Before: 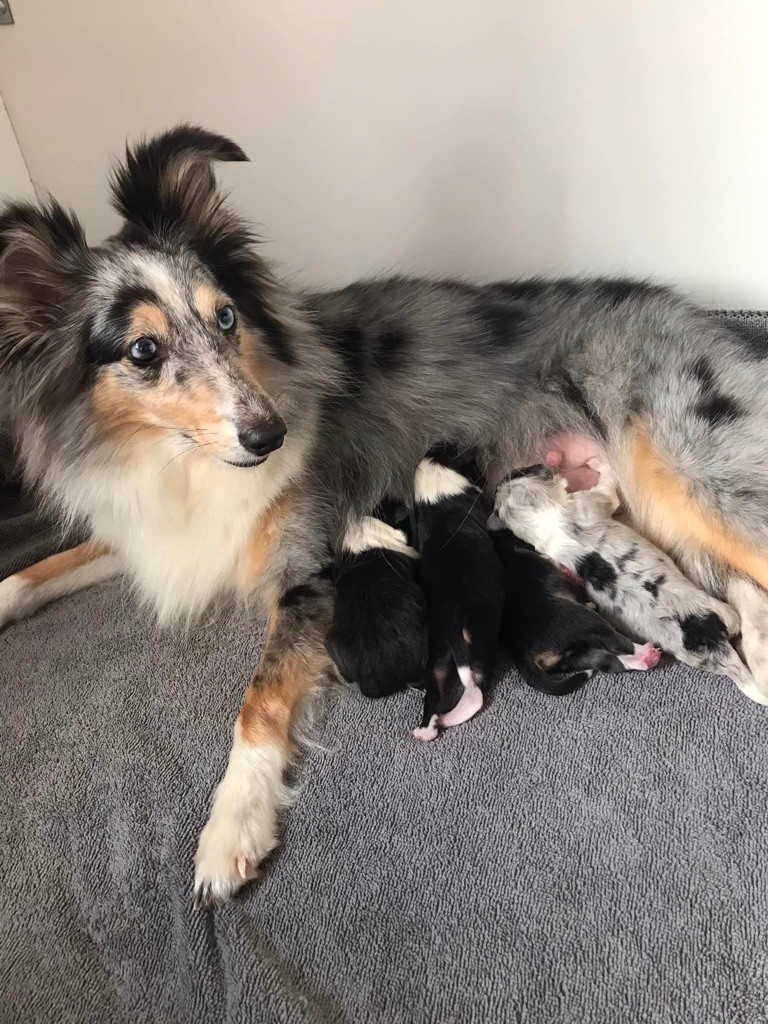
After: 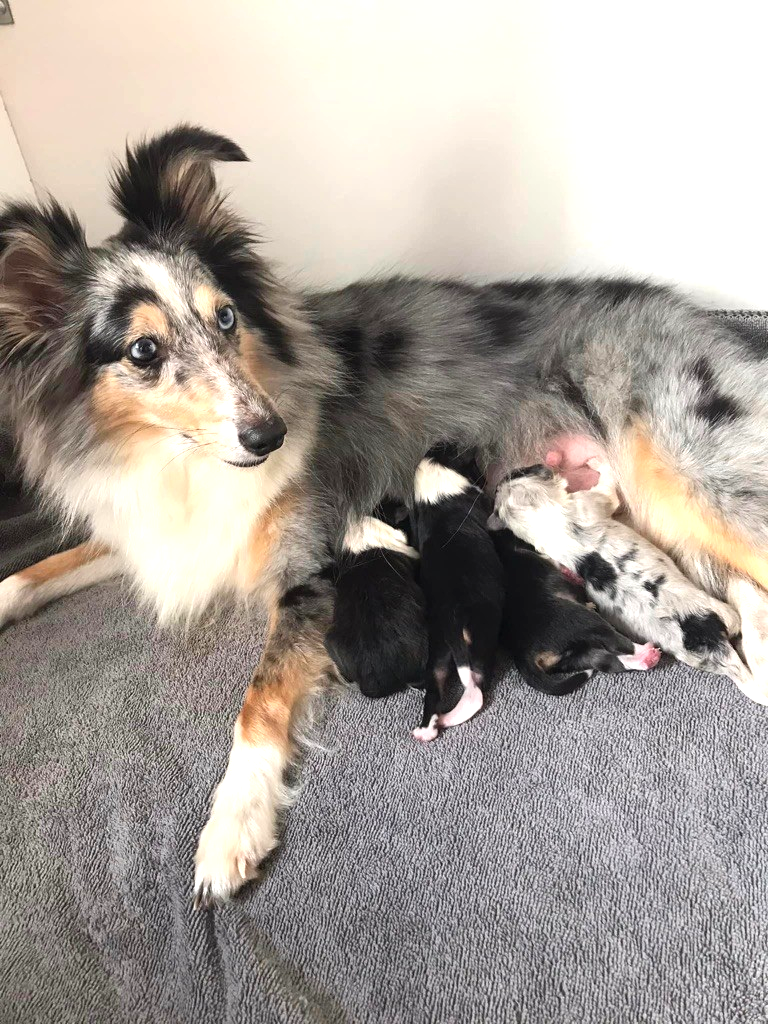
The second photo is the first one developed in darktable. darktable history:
exposure: black level correction 0, exposure 0.682 EV, compensate exposure bias true, compensate highlight preservation false
